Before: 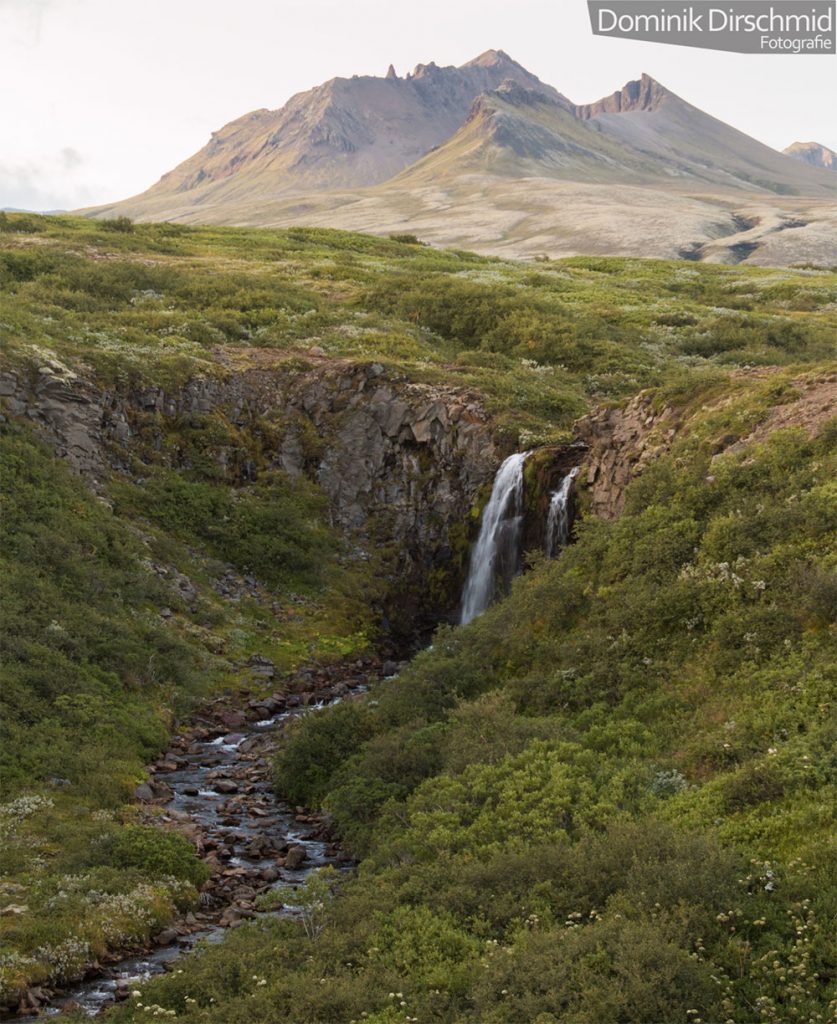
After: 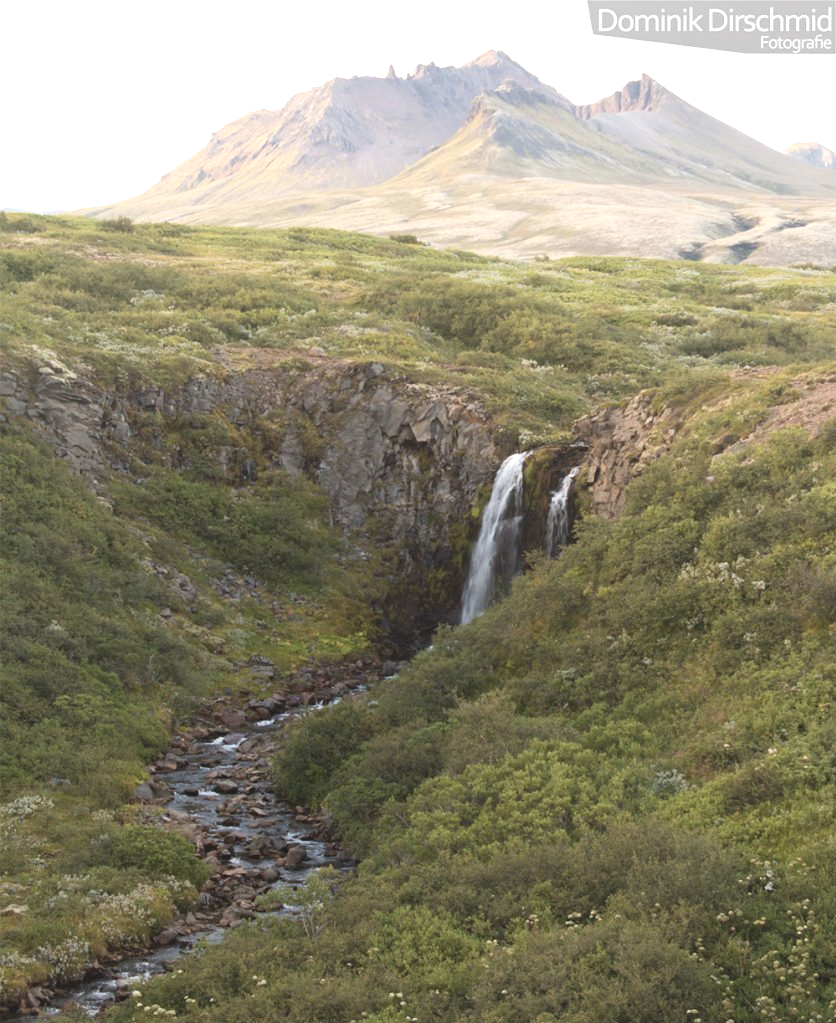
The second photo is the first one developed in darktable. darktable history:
exposure: exposure 0.943 EV, compensate highlight preservation false
contrast brightness saturation: contrast 0.1, saturation -0.3
local contrast: detail 70%
